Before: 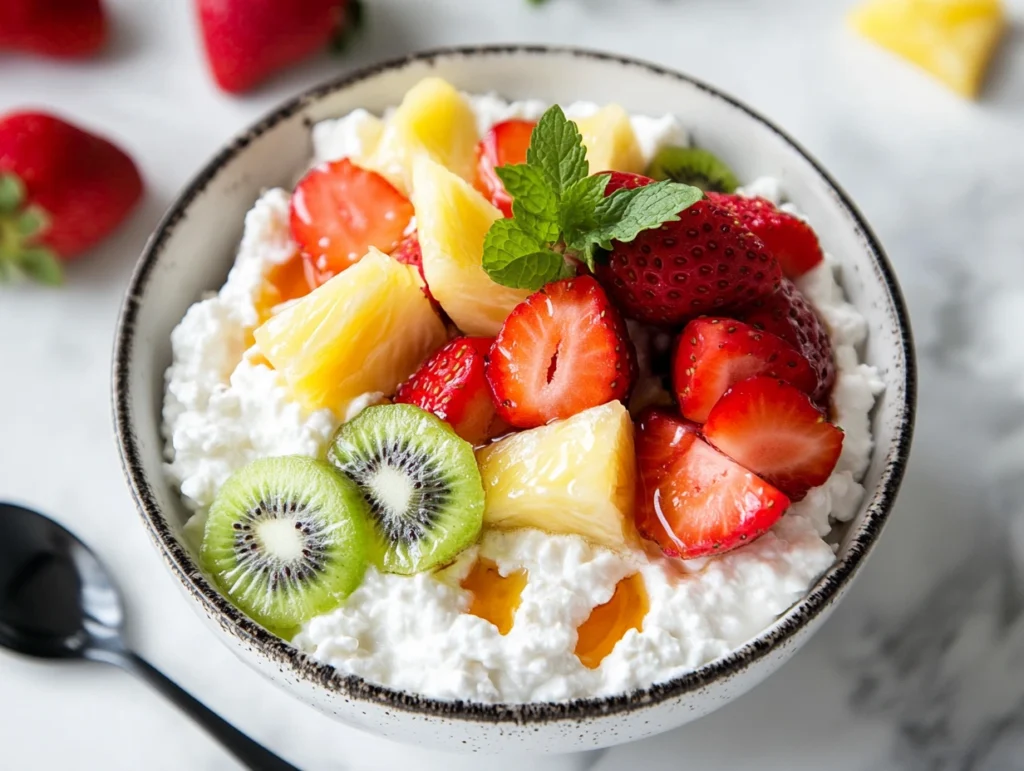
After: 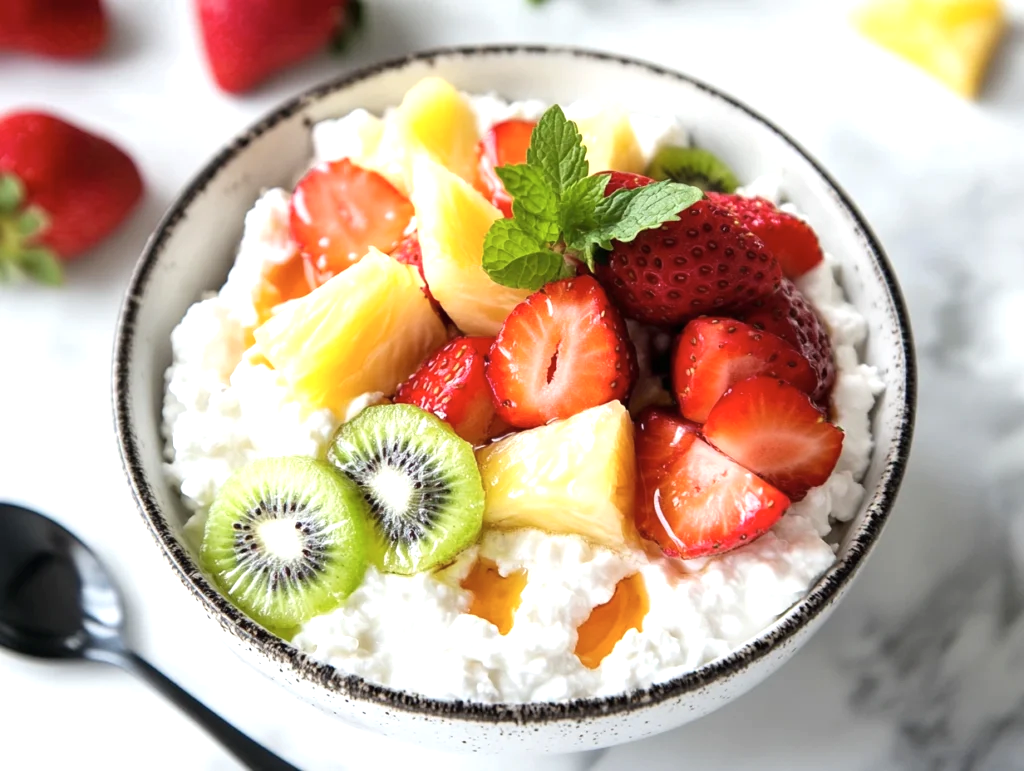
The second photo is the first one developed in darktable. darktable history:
color zones: curves: ch1 [(0, 0.469) (0.001, 0.469) (0.12, 0.446) (0.248, 0.469) (0.5, 0.5) (0.748, 0.5) (0.999, 0.469) (1, 0.469)]
exposure: black level correction 0, exposure 0.498 EV, compensate highlight preservation false
